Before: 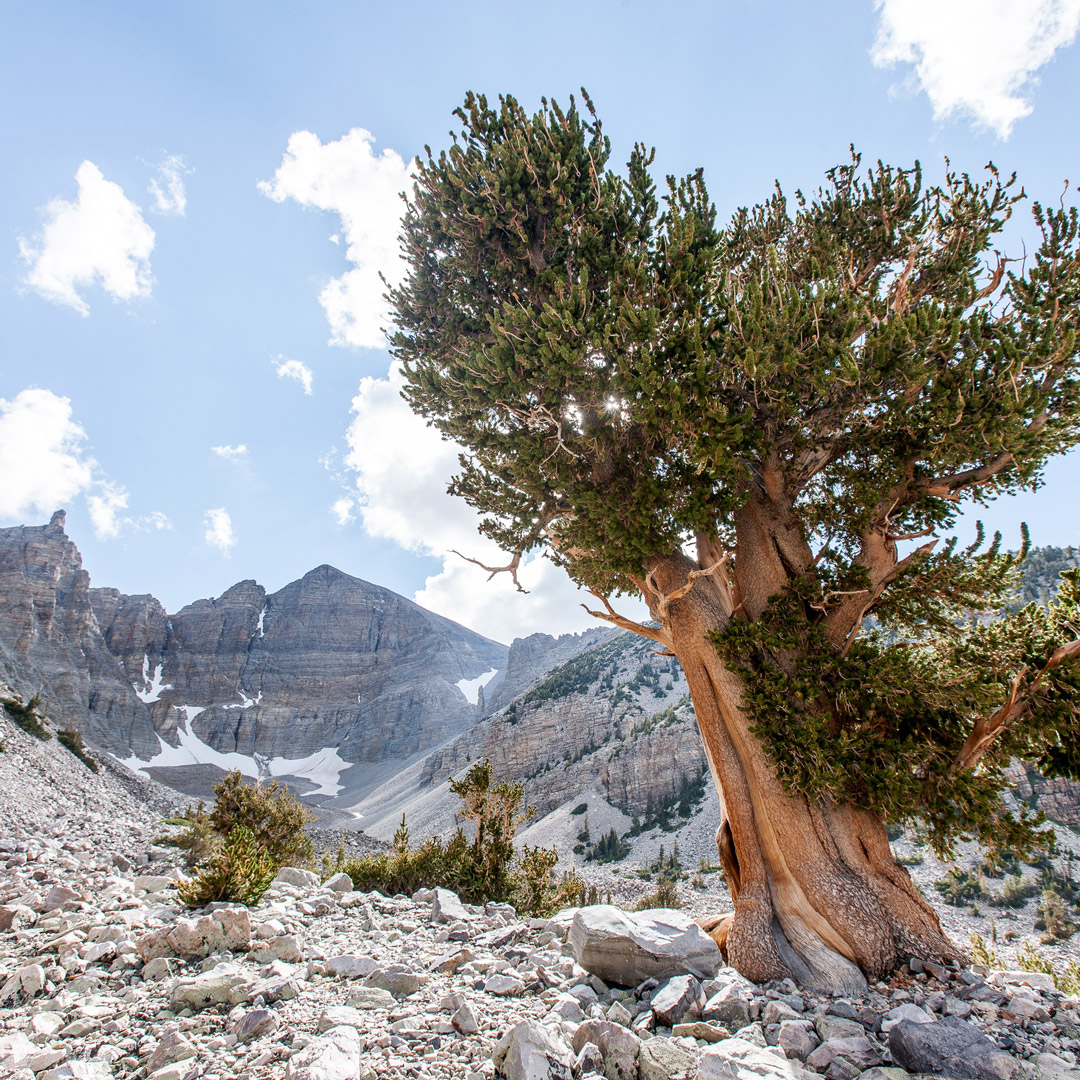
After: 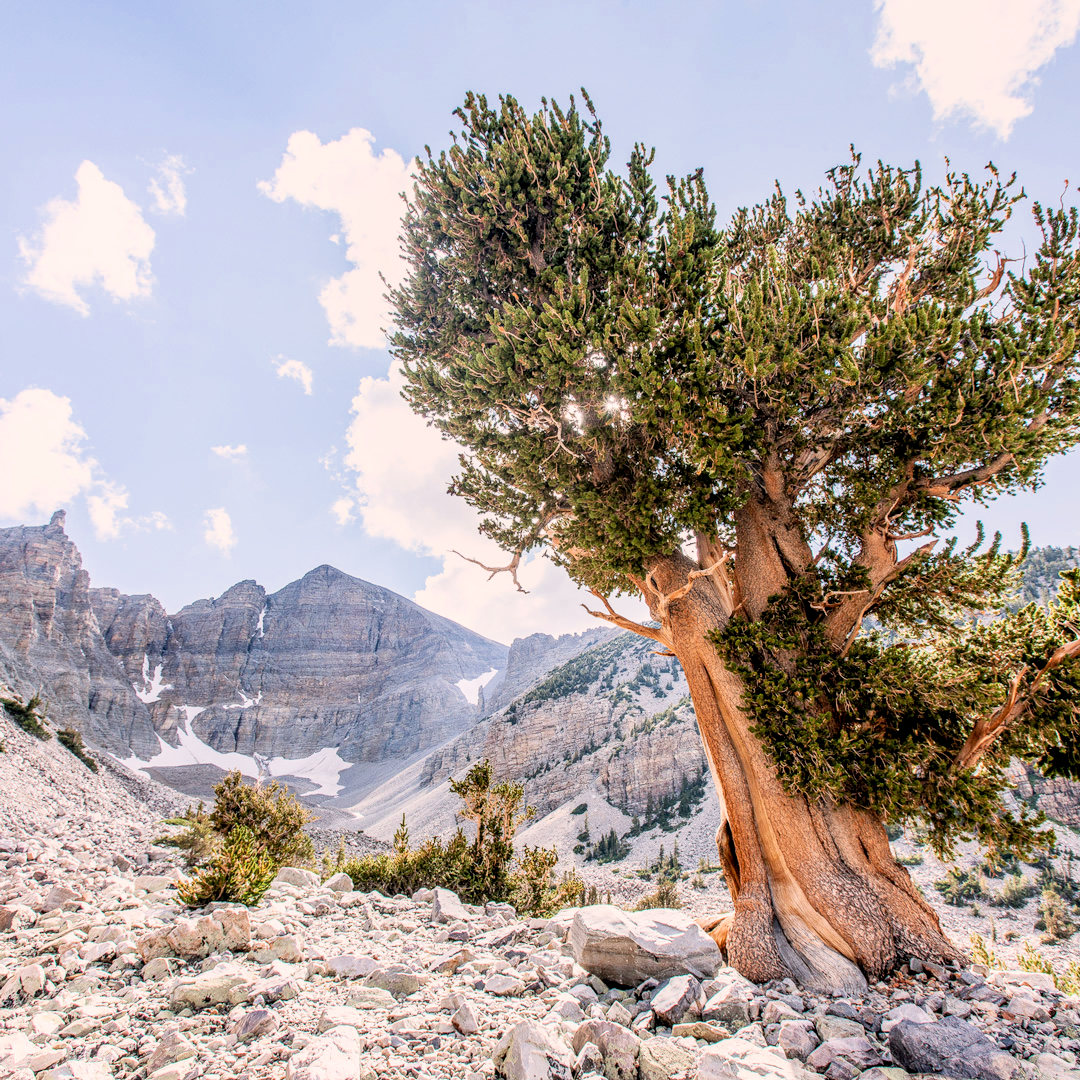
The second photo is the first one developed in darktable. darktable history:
white balance: emerald 1
local contrast: detail 130%
color correction: highlights a* 5.81, highlights b* 4.84
exposure: black level correction 0.001, exposure 0.955 EV, compensate exposure bias true, compensate highlight preservation false
filmic rgb: black relative exposure -7.65 EV, white relative exposure 4.56 EV, hardness 3.61, color science v6 (2022)
